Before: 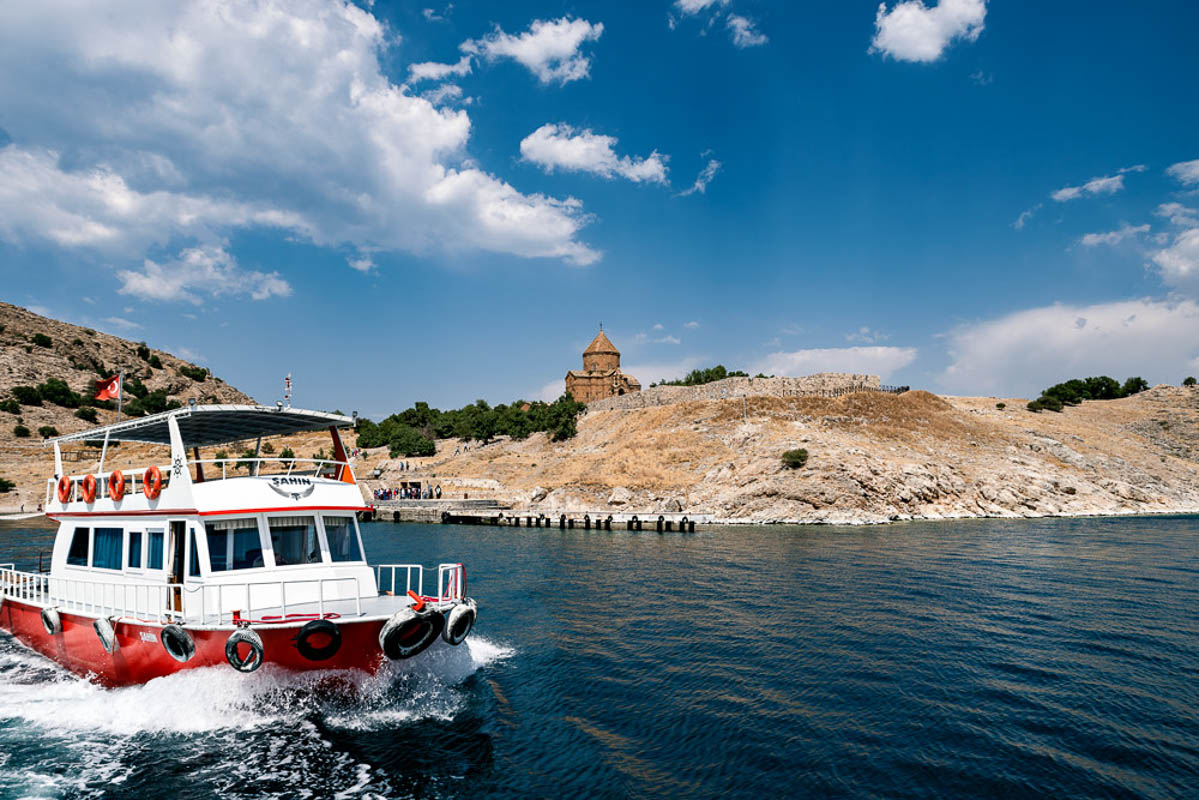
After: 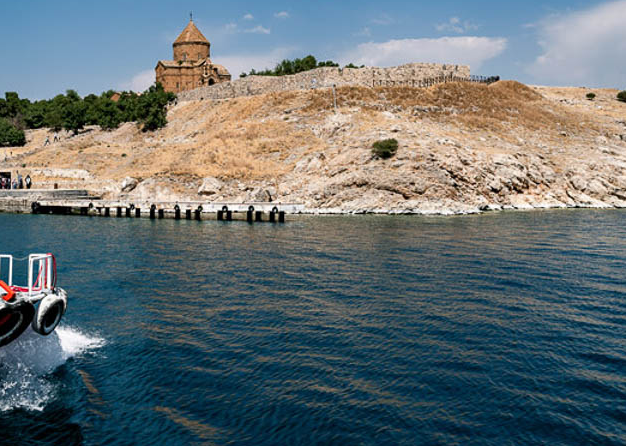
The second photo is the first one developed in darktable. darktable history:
crop: left 34.228%, top 38.777%, right 13.535%, bottom 5.459%
